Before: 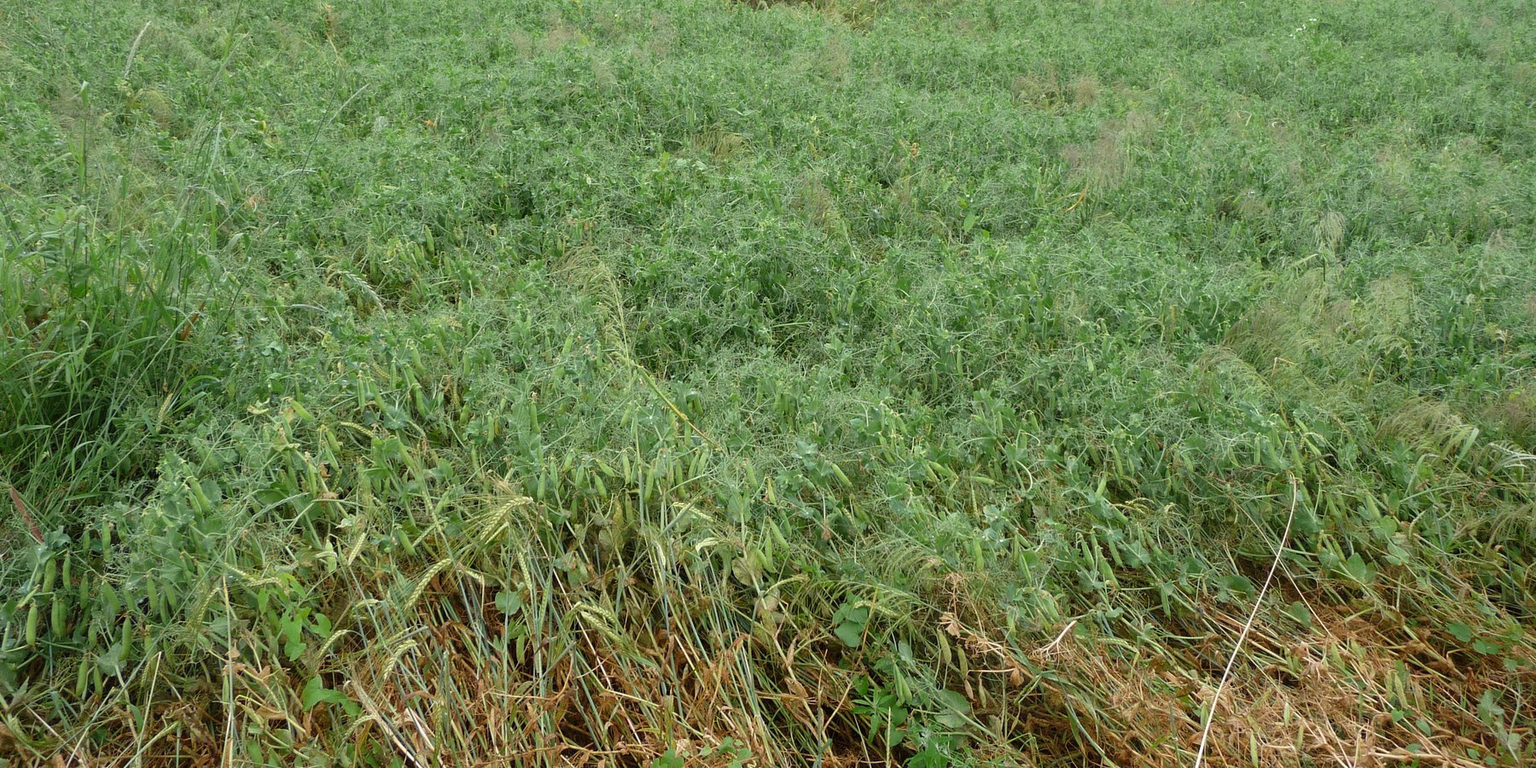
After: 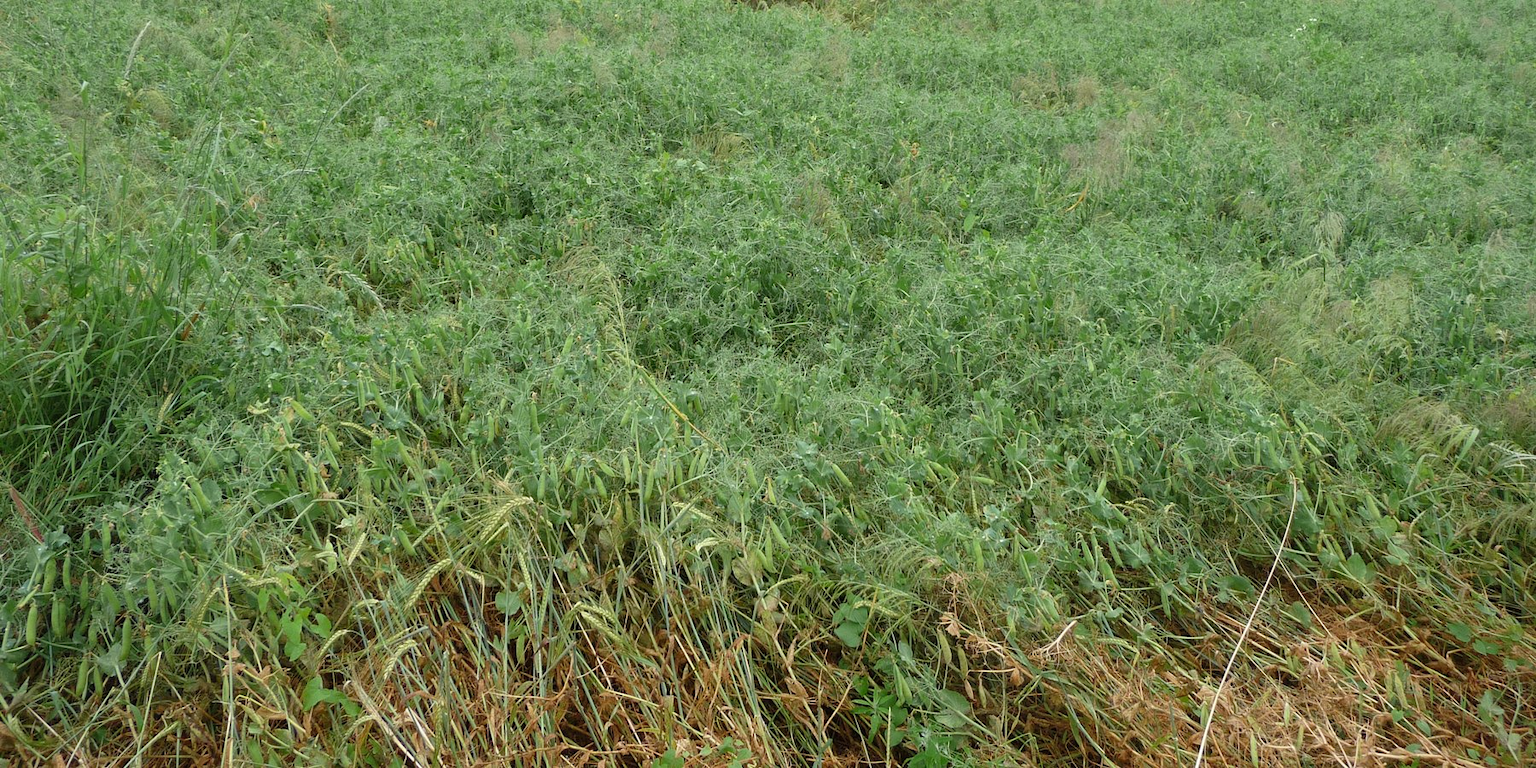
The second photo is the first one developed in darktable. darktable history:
shadows and highlights: shadows 25.59, highlights -23.91
